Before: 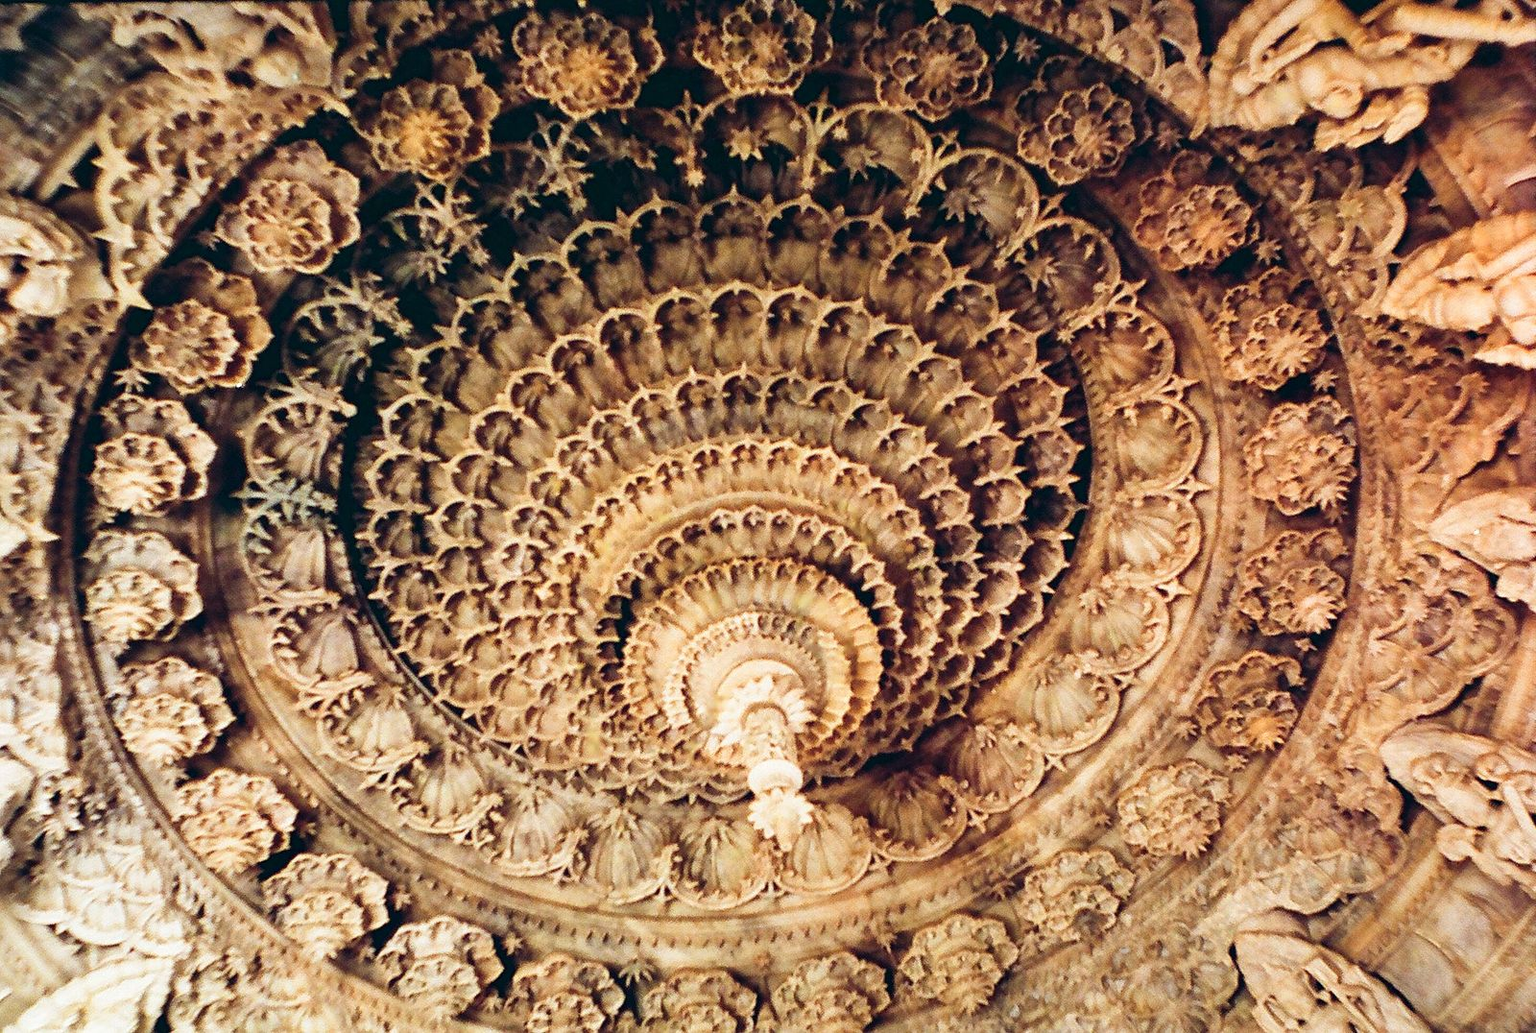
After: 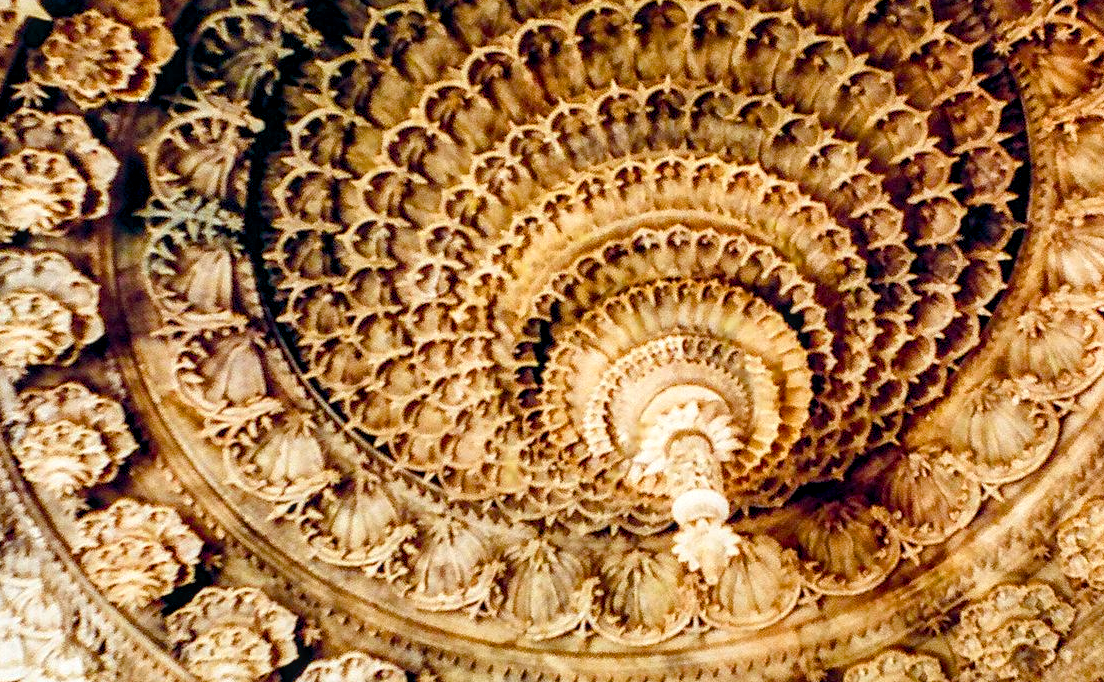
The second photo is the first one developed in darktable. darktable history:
crop: left 6.739%, top 28.122%, right 24.24%, bottom 8.423%
local contrast: detail 130%
color balance rgb: global offset › luminance -0.468%, perceptual saturation grading › global saturation 34.792%, perceptual saturation grading › highlights -29.908%, perceptual saturation grading › shadows 34.554%, global vibrance 19.587%
